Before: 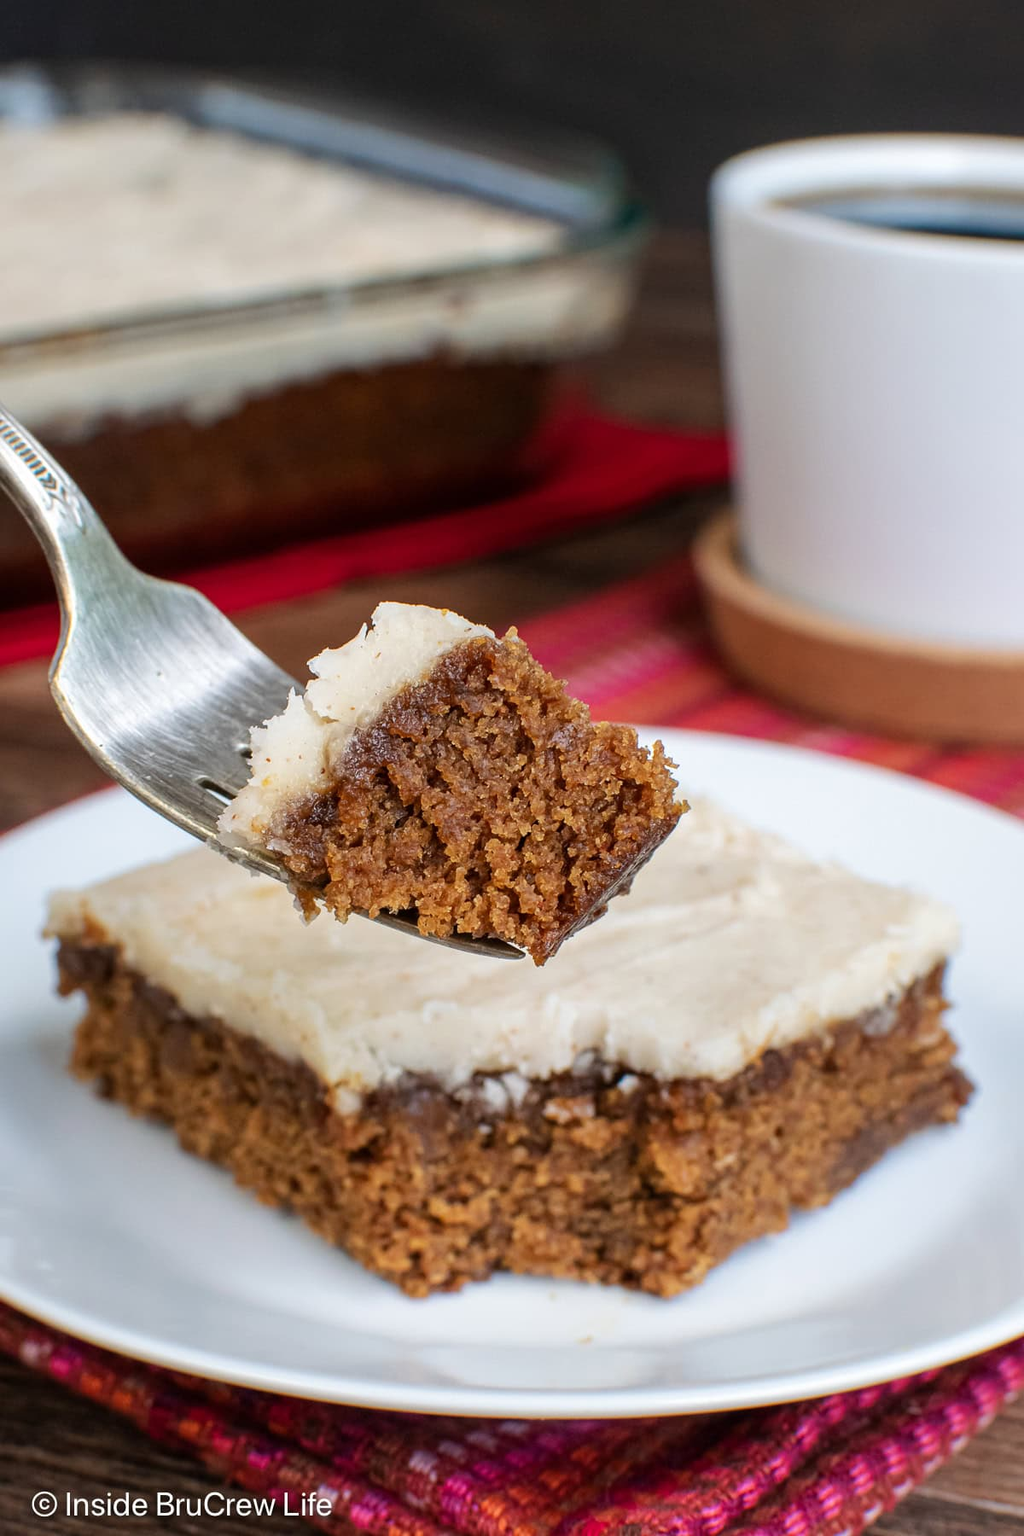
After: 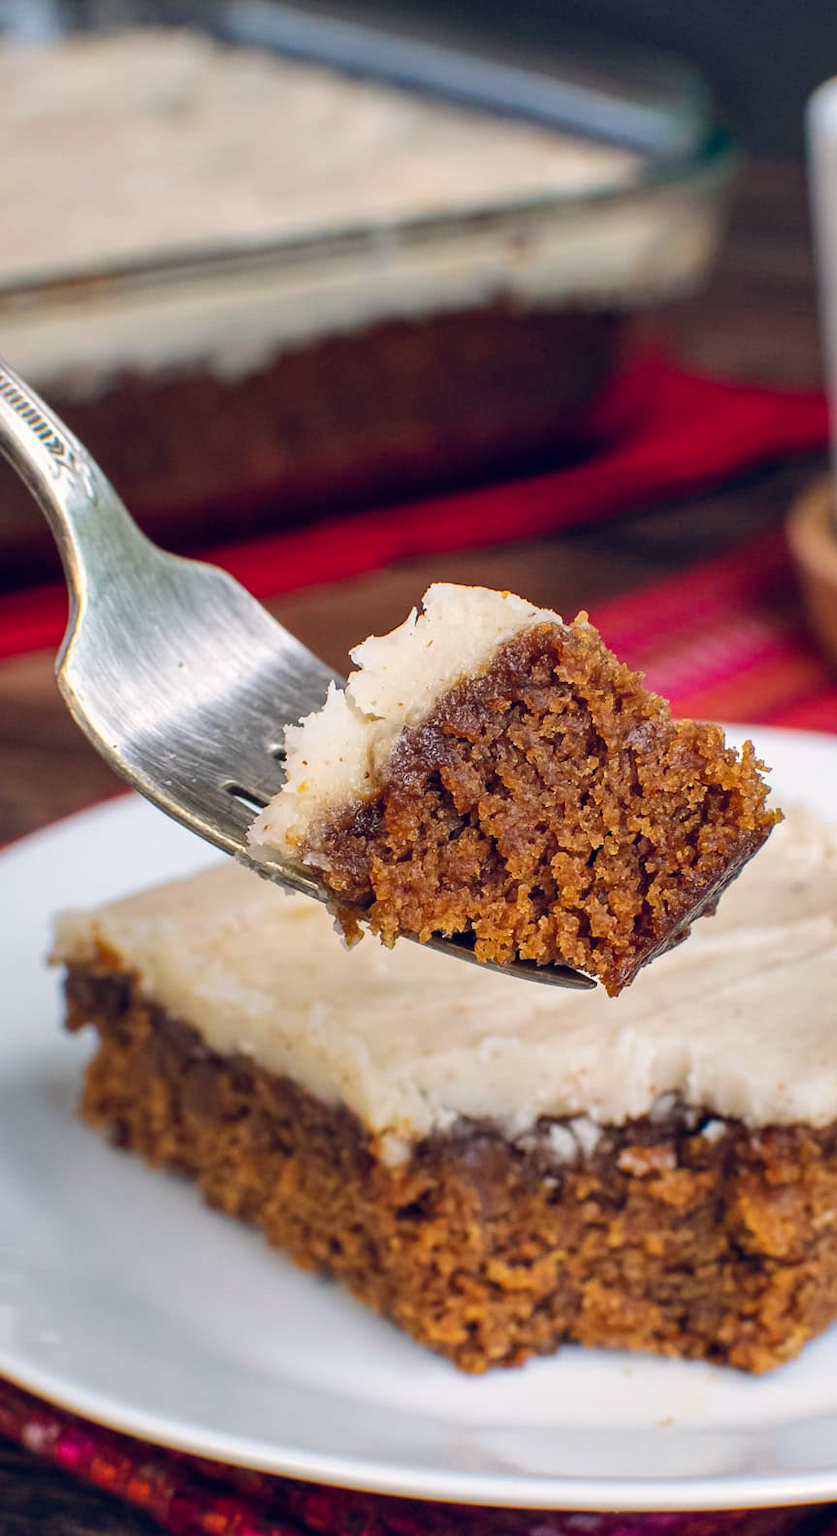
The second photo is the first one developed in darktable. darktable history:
color balance rgb: shadows lift › hue 87.51°, highlights gain › chroma 1.35%, highlights gain › hue 55.1°, global offset › chroma 0.13%, global offset › hue 253.66°, perceptual saturation grading › global saturation 16.38%
tone equalizer: on, module defaults
crop: top 5.803%, right 27.864%, bottom 5.804%
shadows and highlights: soften with gaussian
